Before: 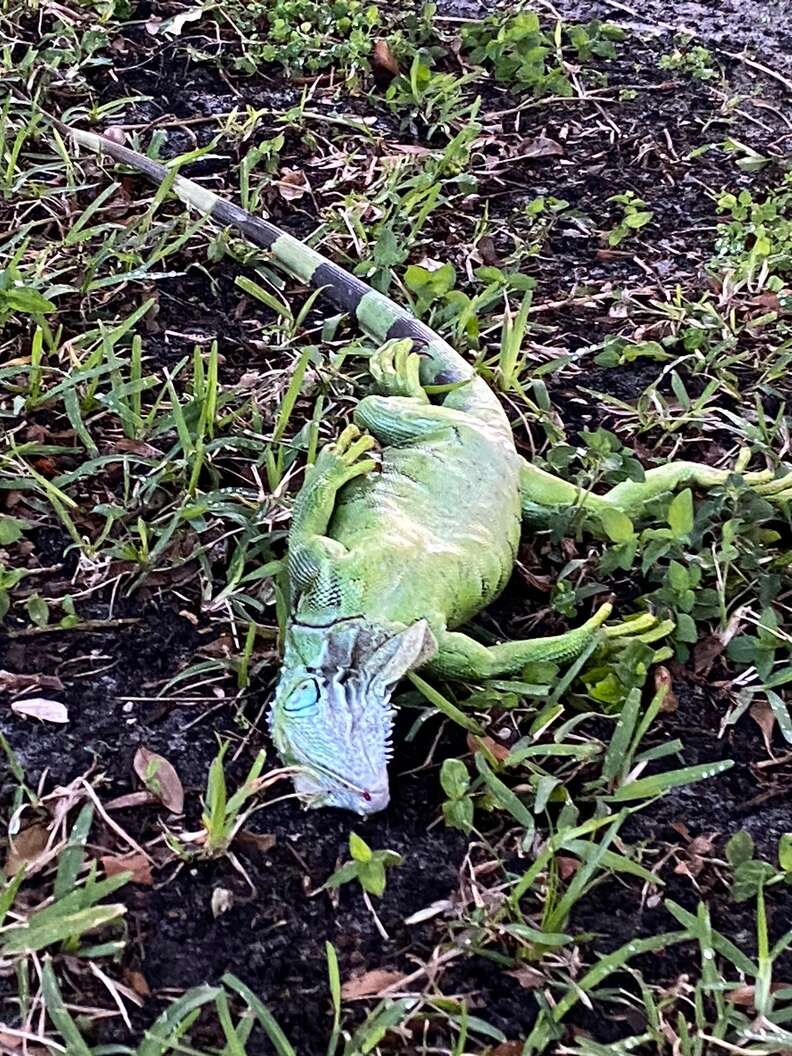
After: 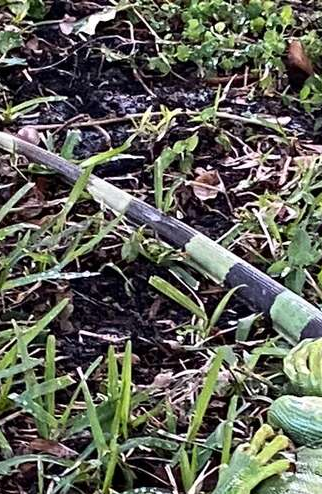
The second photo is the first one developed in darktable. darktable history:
crop and rotate: left 10.912%, top 0.065%, right 48.312%, bottom 53.061%
